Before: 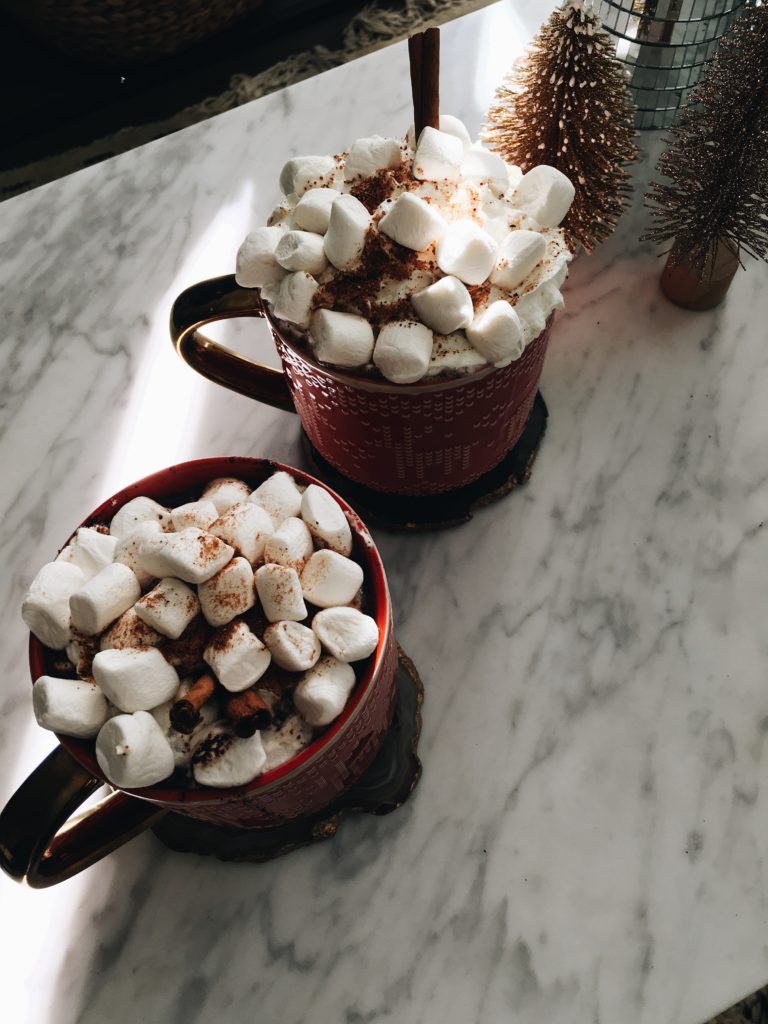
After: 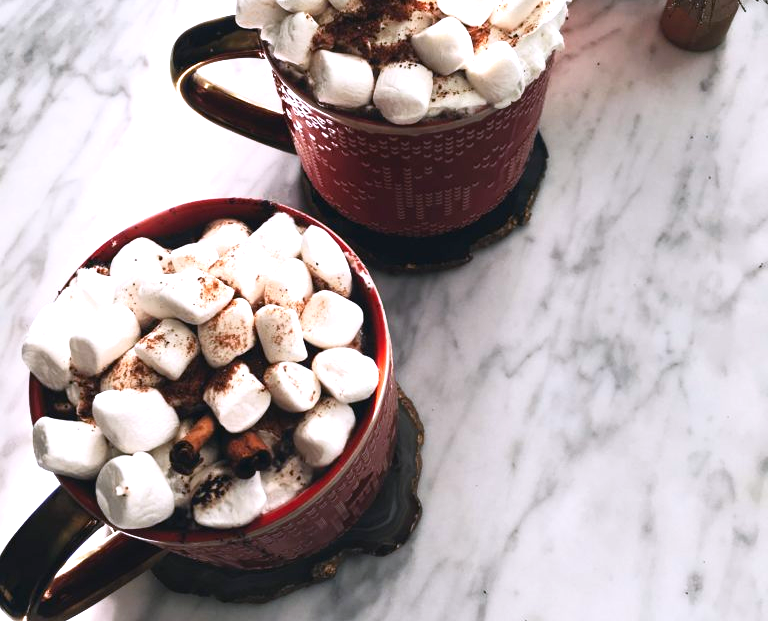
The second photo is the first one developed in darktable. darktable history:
shadows and highlights: shadows 0, highlights 40
crop and rotate: top 25.357%, bottom 13.942%
white balance: red 1.004, blue 1.096
exposure: black level correction 0, exposure 1.1 EV, compensate highlight preservation false
